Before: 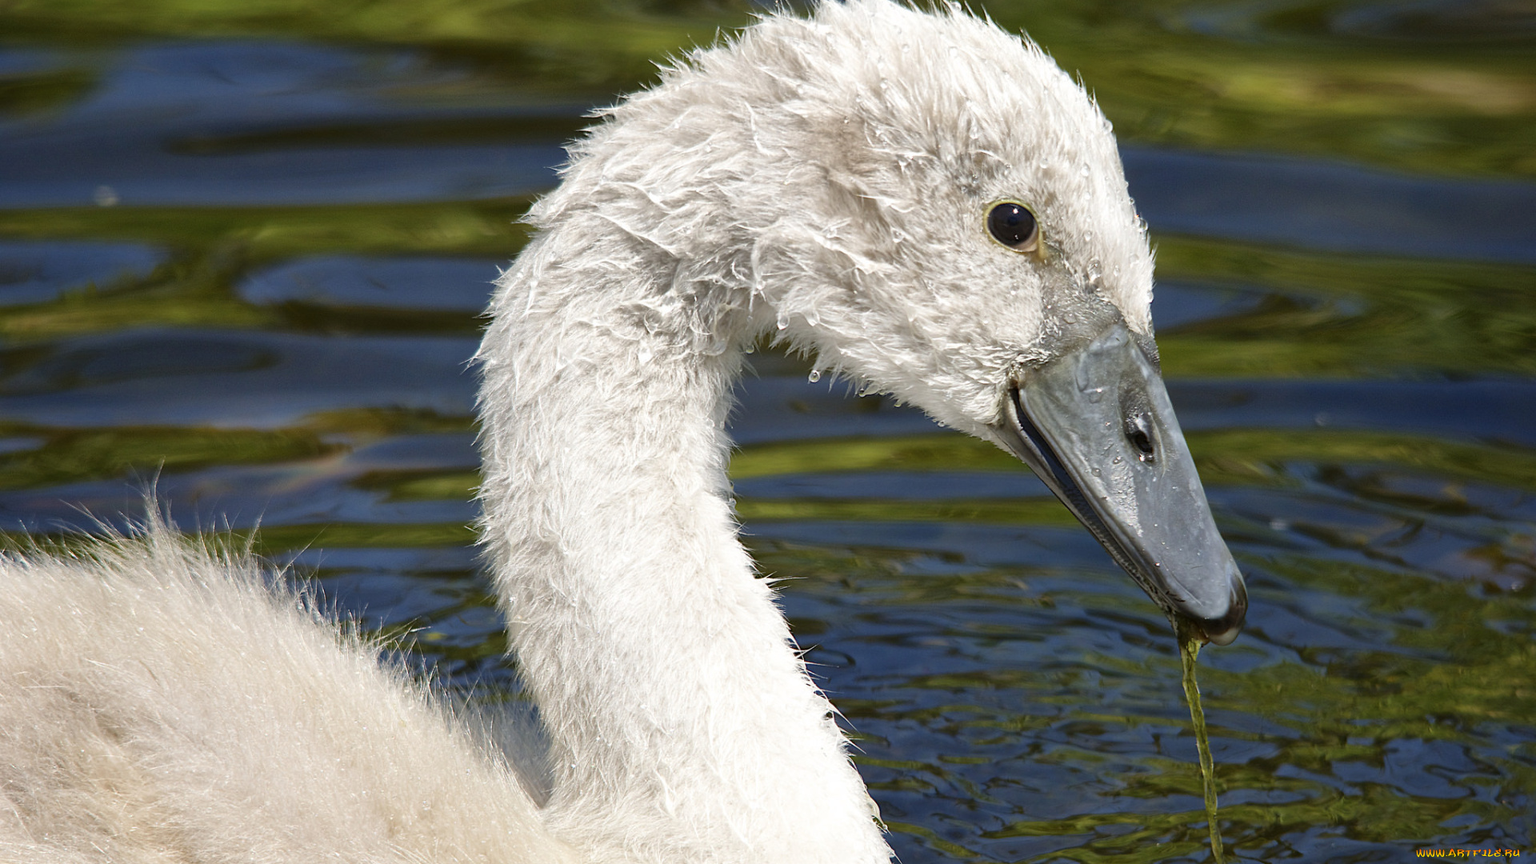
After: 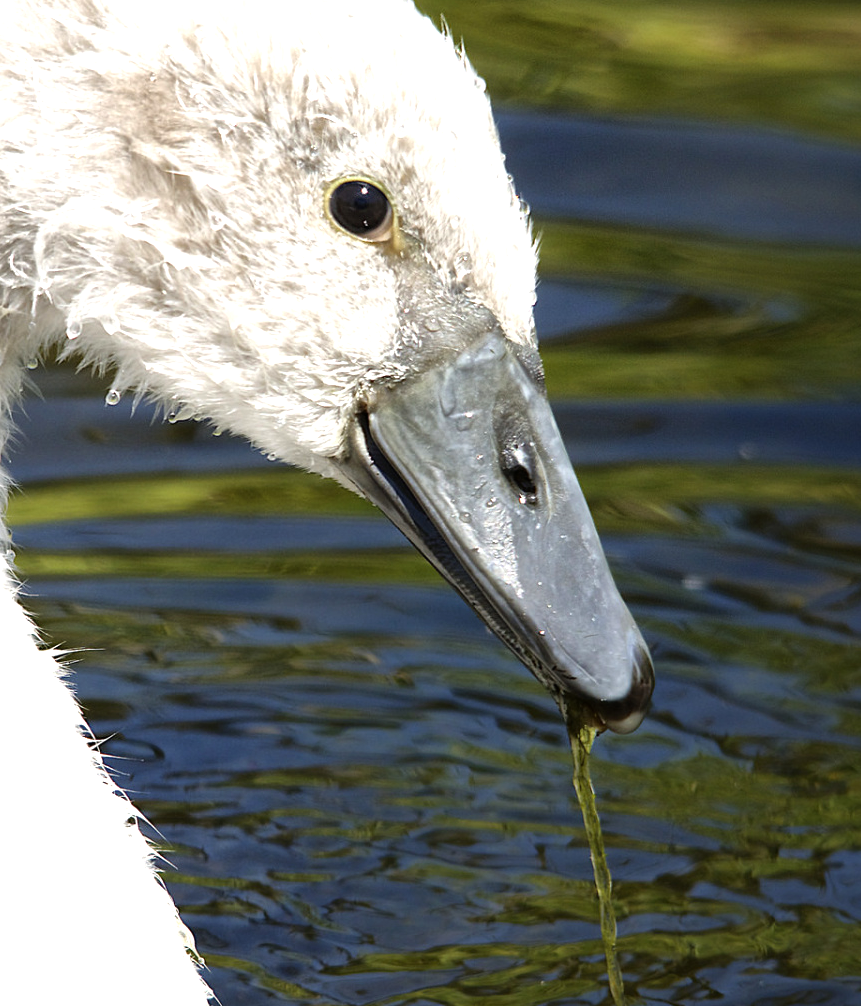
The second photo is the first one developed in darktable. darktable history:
crop: left 47.157%, top 6.831%, right 7.995%
tone equalizer: -8 EV -0.732 EV, -7 EV -0.698 EV, -6 EV -0.64 EV, -5 EV -0.411 EV, -3 EV 0.391 EV, -2 EV 0.6 EV, -1 EV 0.694 EV, +0 EV 0.748 EV, mask exposure compensation -0.507 EV
